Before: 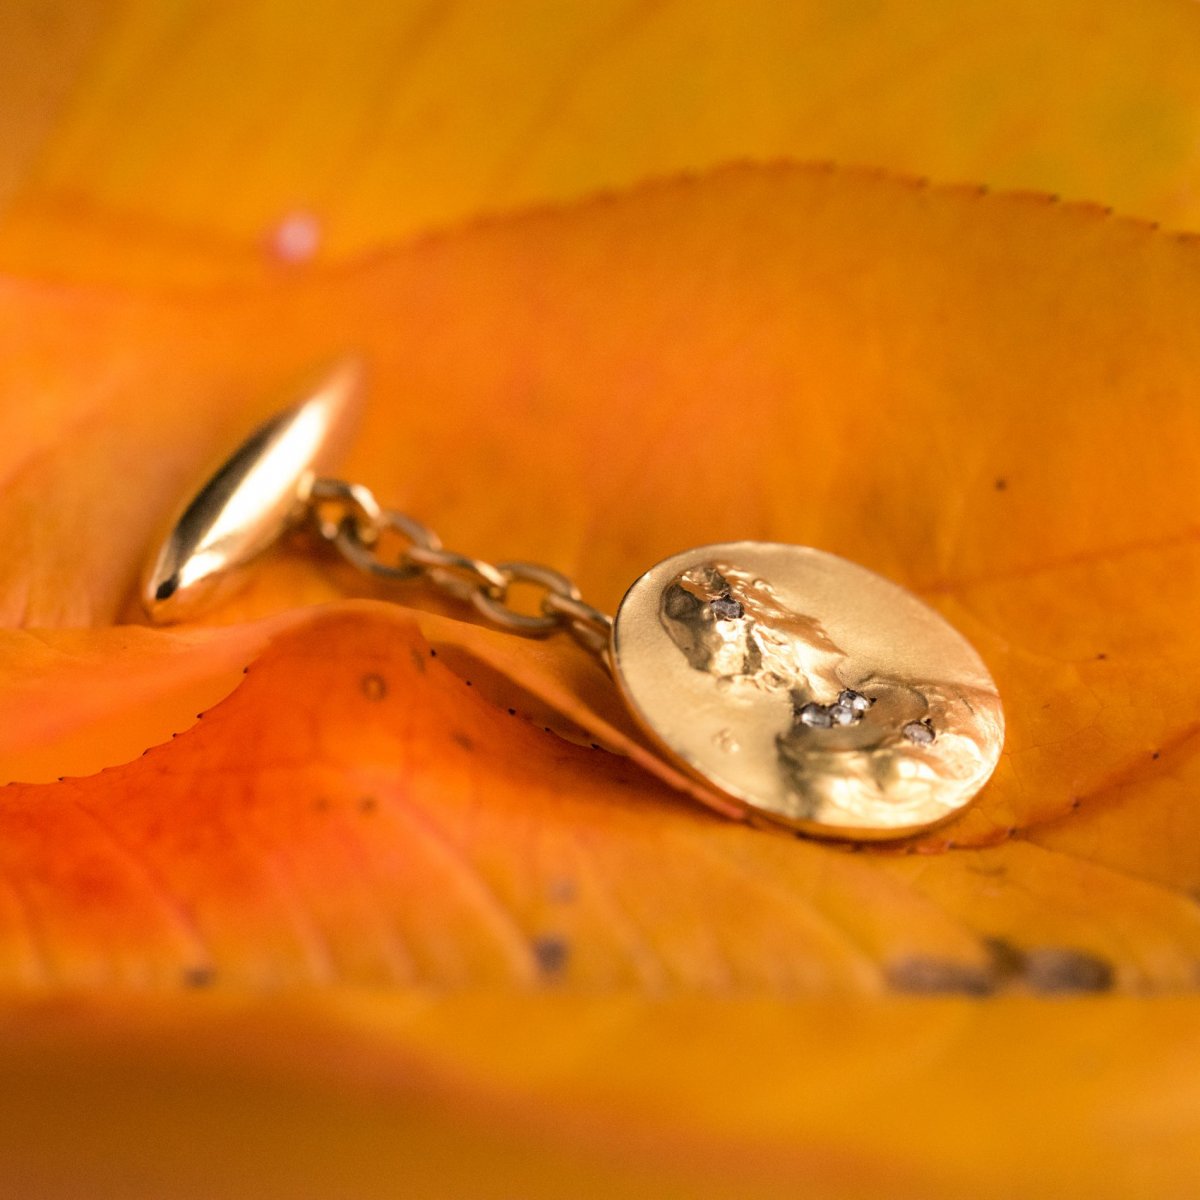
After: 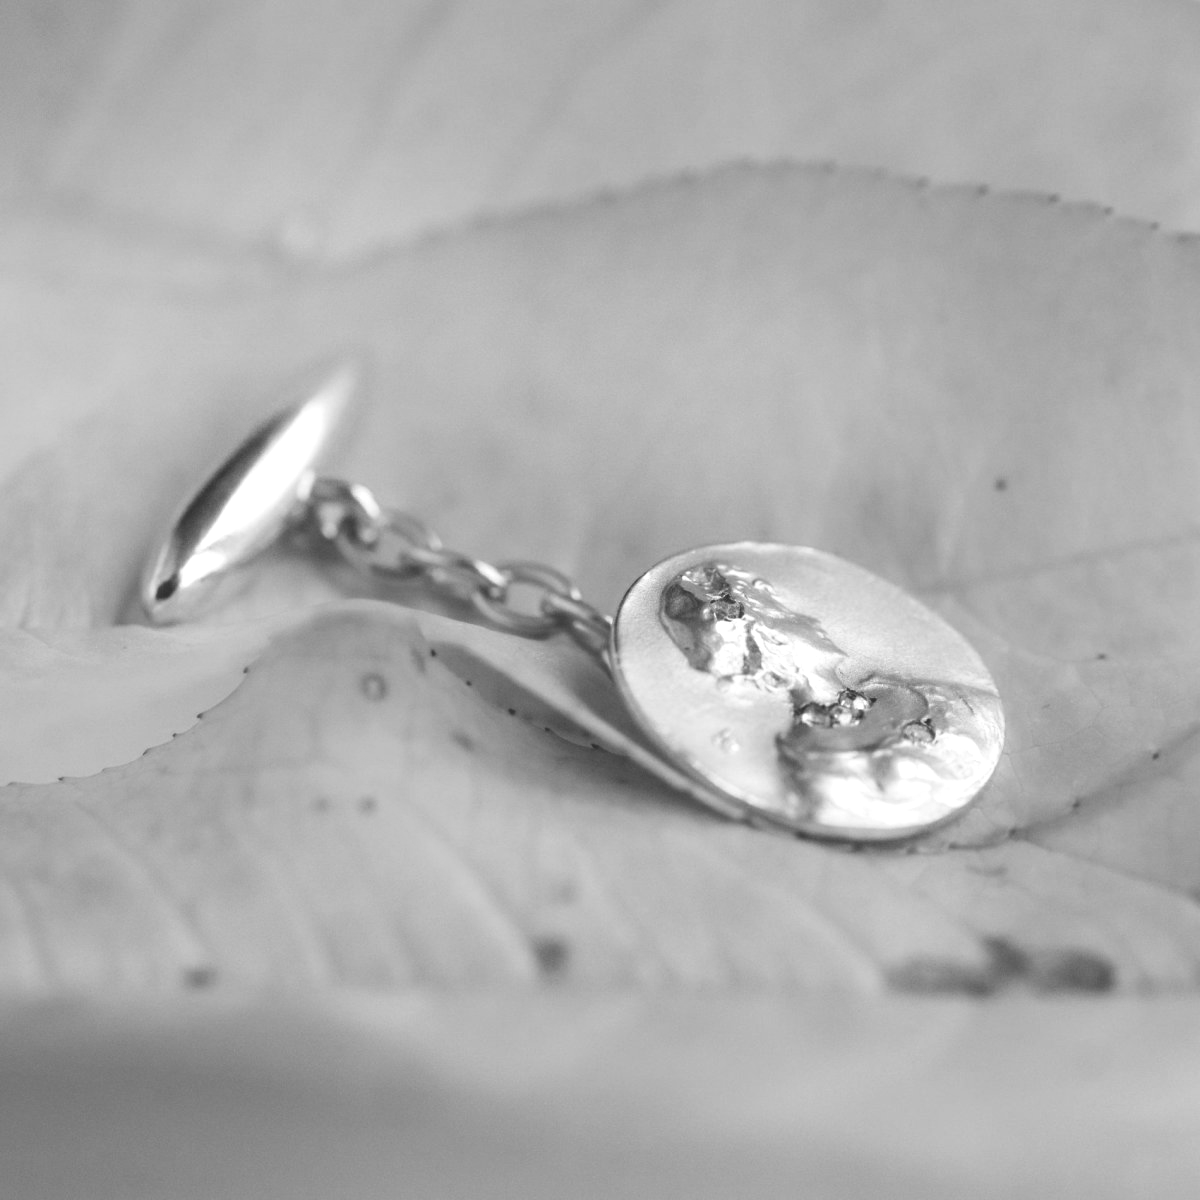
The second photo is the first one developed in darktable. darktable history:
white balance: red 1.467, blue 0.684
exposure: black level correction -0.023, exposure -0.039 EV, compensate highlight preservation false
monochrome: on, module defaults
